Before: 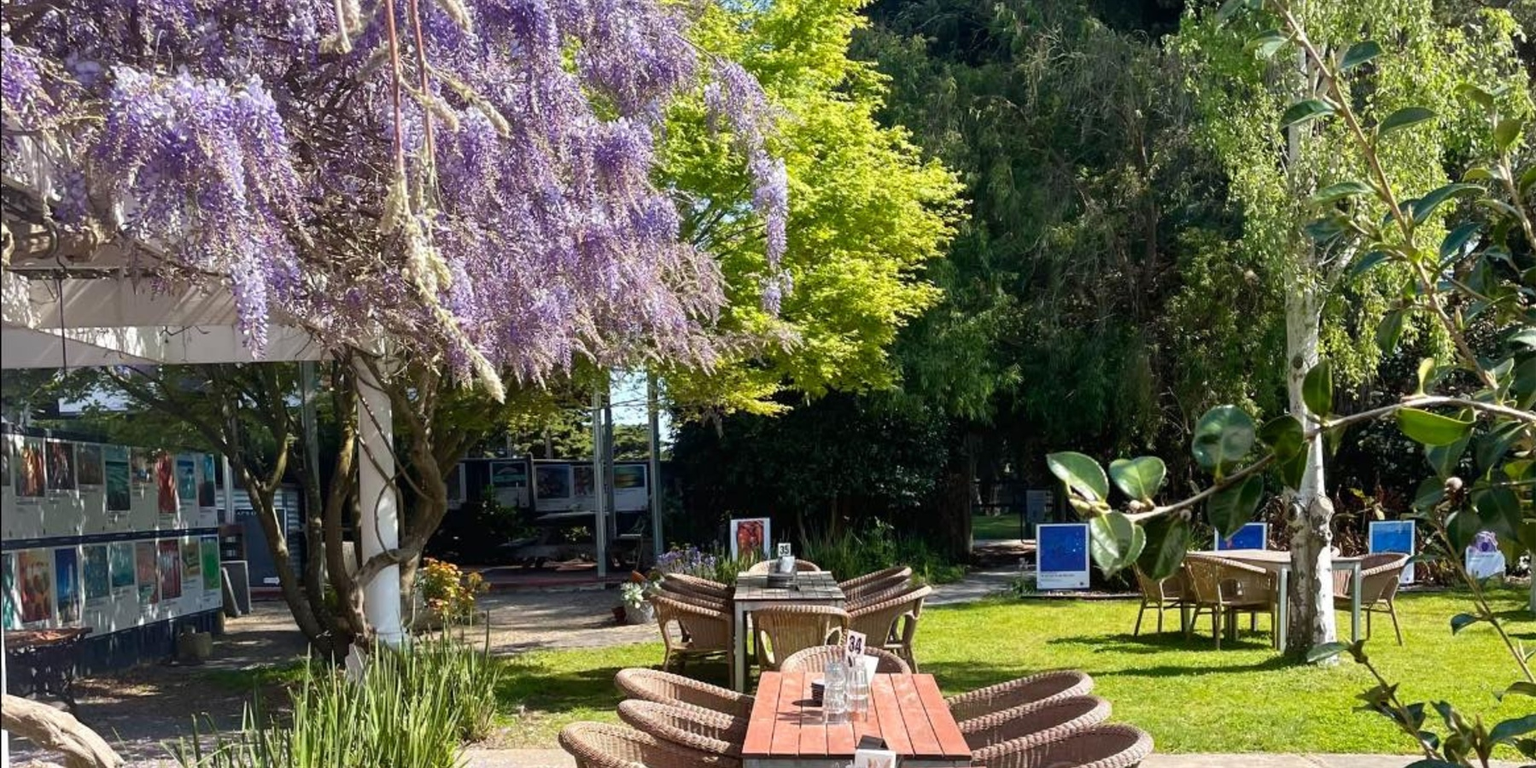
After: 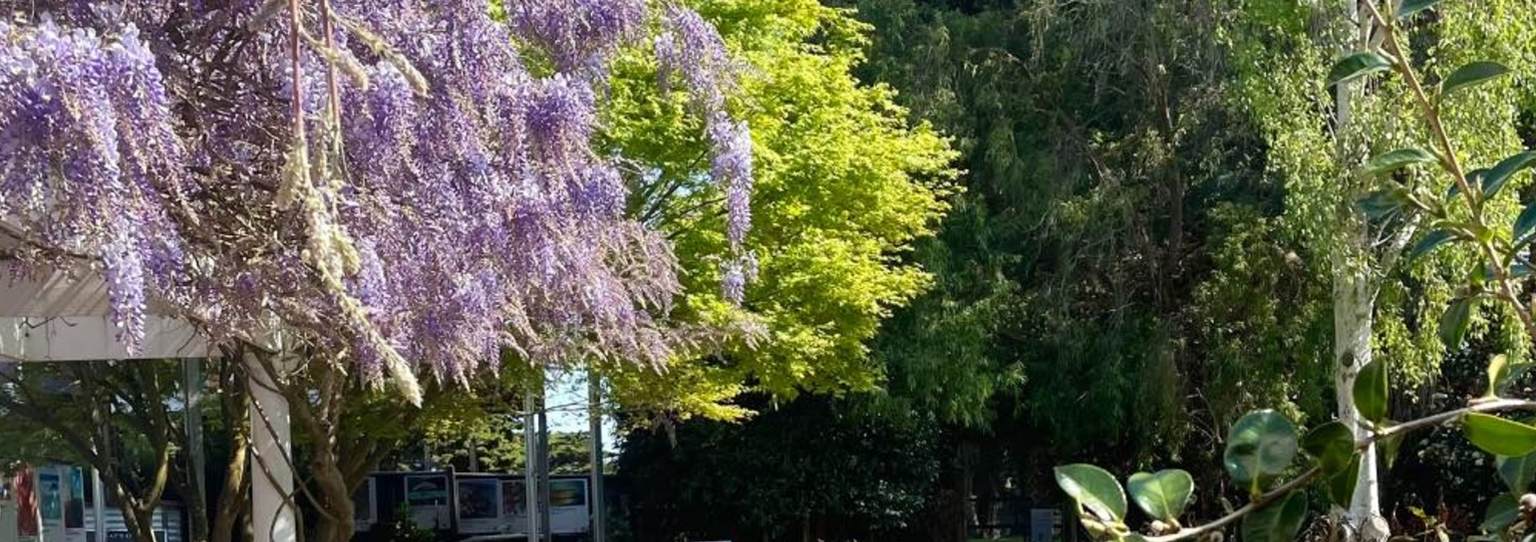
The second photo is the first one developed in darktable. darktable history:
crop and rotate: left 9.345%, top 7.22%, right 4.982%, bottom 32.331%
